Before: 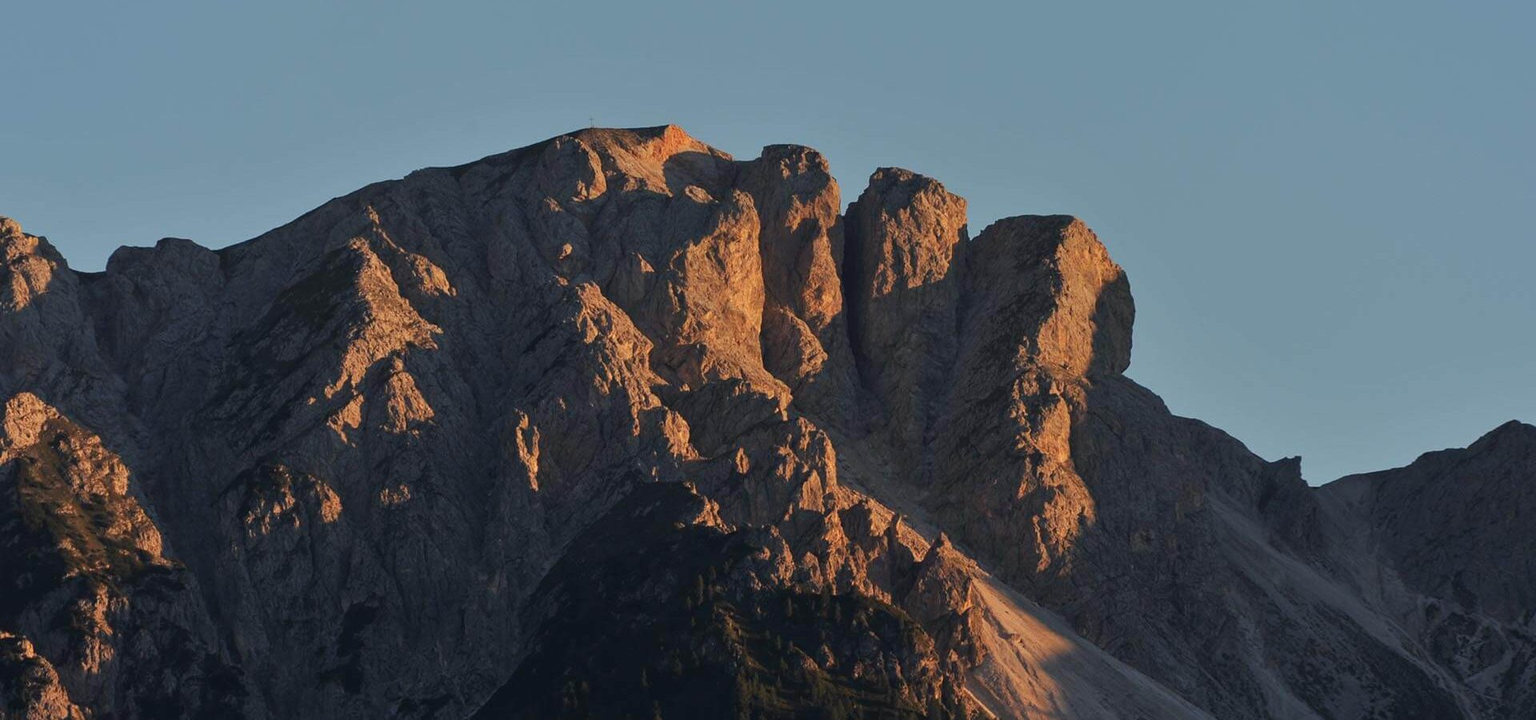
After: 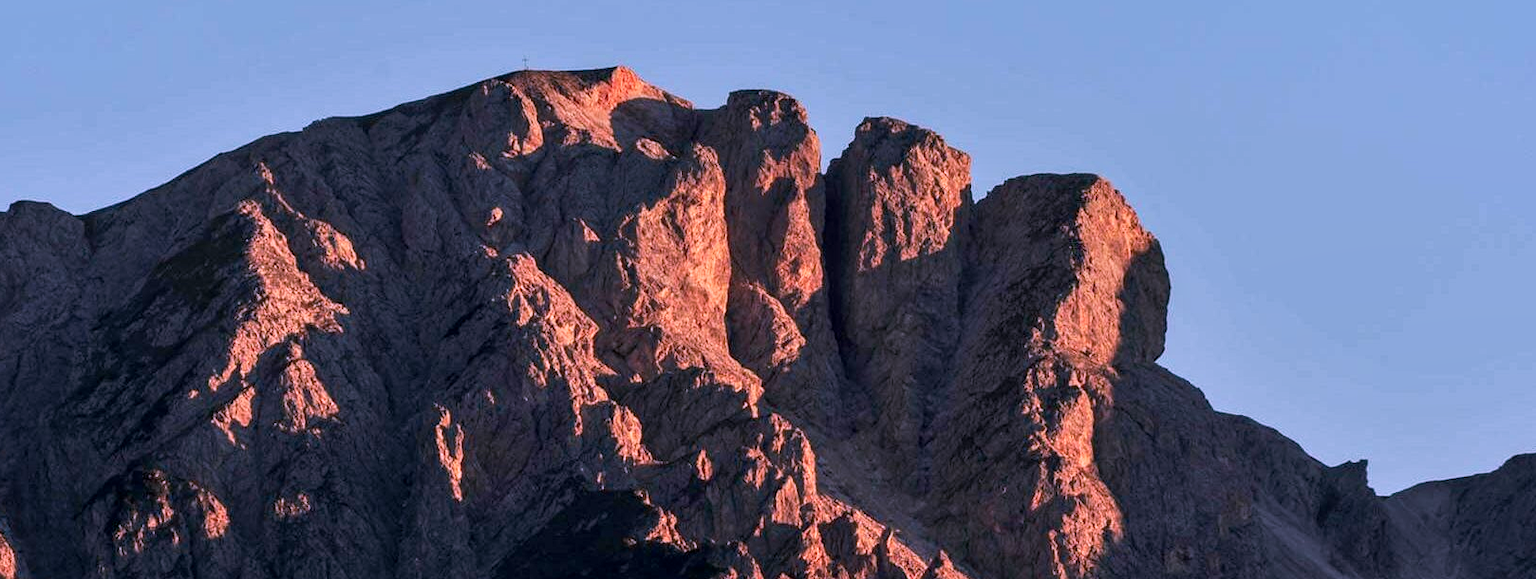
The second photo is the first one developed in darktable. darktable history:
color correction: highlights a* 15.16, highlights b* -25.17
tone curve: curves: ch0 [(0, 0.013) (0.054, 0.018) (0.205, 0.191) (0.289, 0.292) (0.39, 0.424) (0.493, 0.551) (0.647, 0.752) (0.796, 0.887) (1, 0.998)]; ch1 [(0, 0) (0.371, 0.339) (0.477, 0.452) (0.494, 0.495) (0.501, 0.501) (0.51, 0.516) (0.54, 0.557) (0.572, 0.605) (0.625, 0.687) (0.774, 0.841) (1, 1)]; ch2 [(0, 0) (0.32, 0.281) (0.403, 0.399) (0.441, 0.428) (0.47, 0.469) (0.498, 0.496) (0.524, 0.543) (0.551, 0.579) (0.633, 0.665) (0.7, 0.711) (1, 1)], preserve colors none
crop and rotate: left 9.693%, top 9.66%, right 6.029%, bottom 22.46%
exposure: compensate highlight preservation false
local contrast: on, module defaults
